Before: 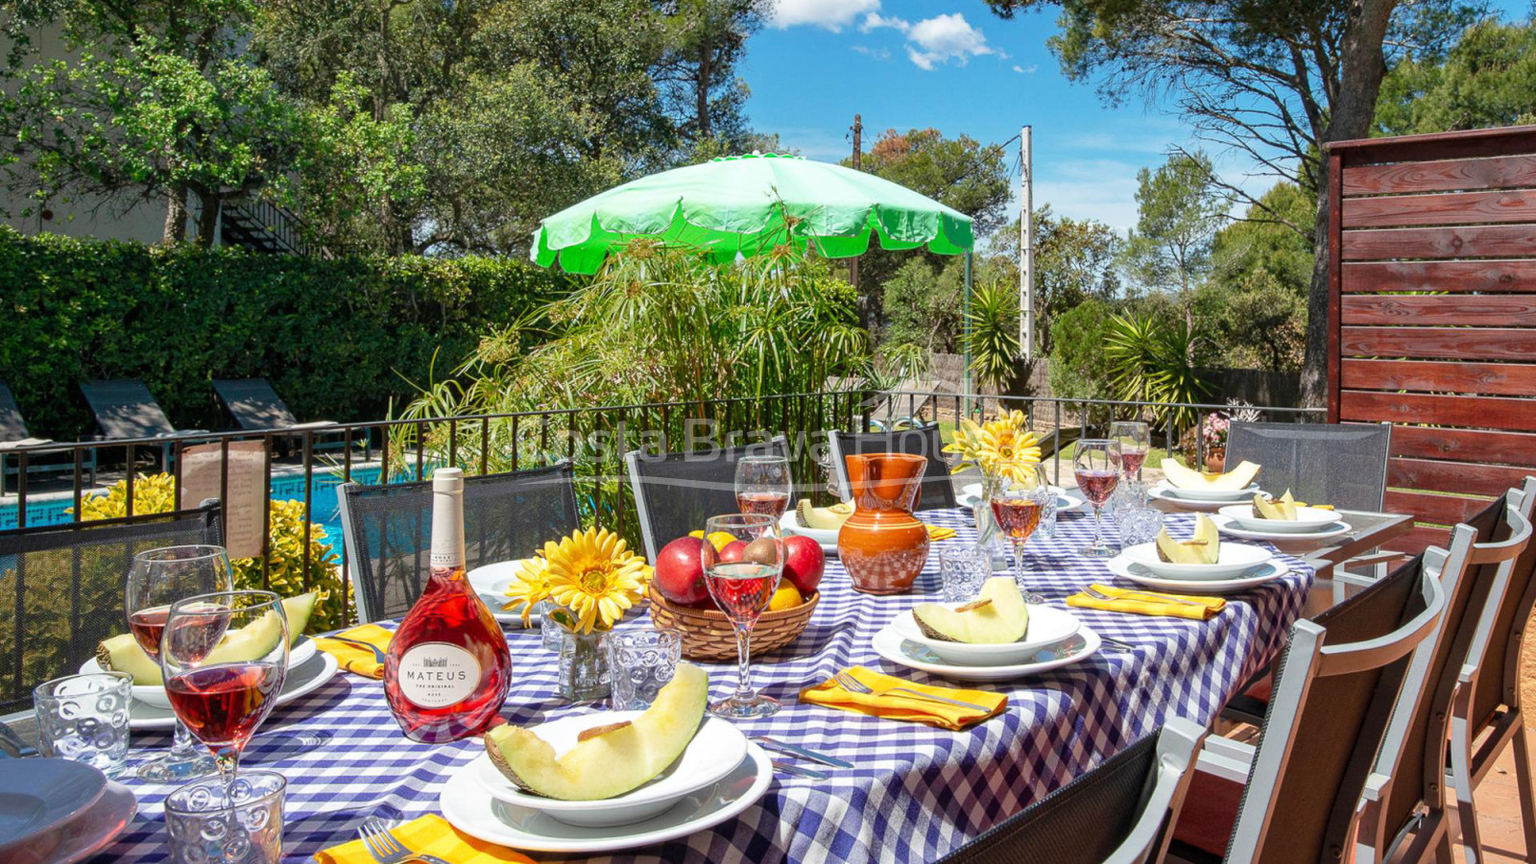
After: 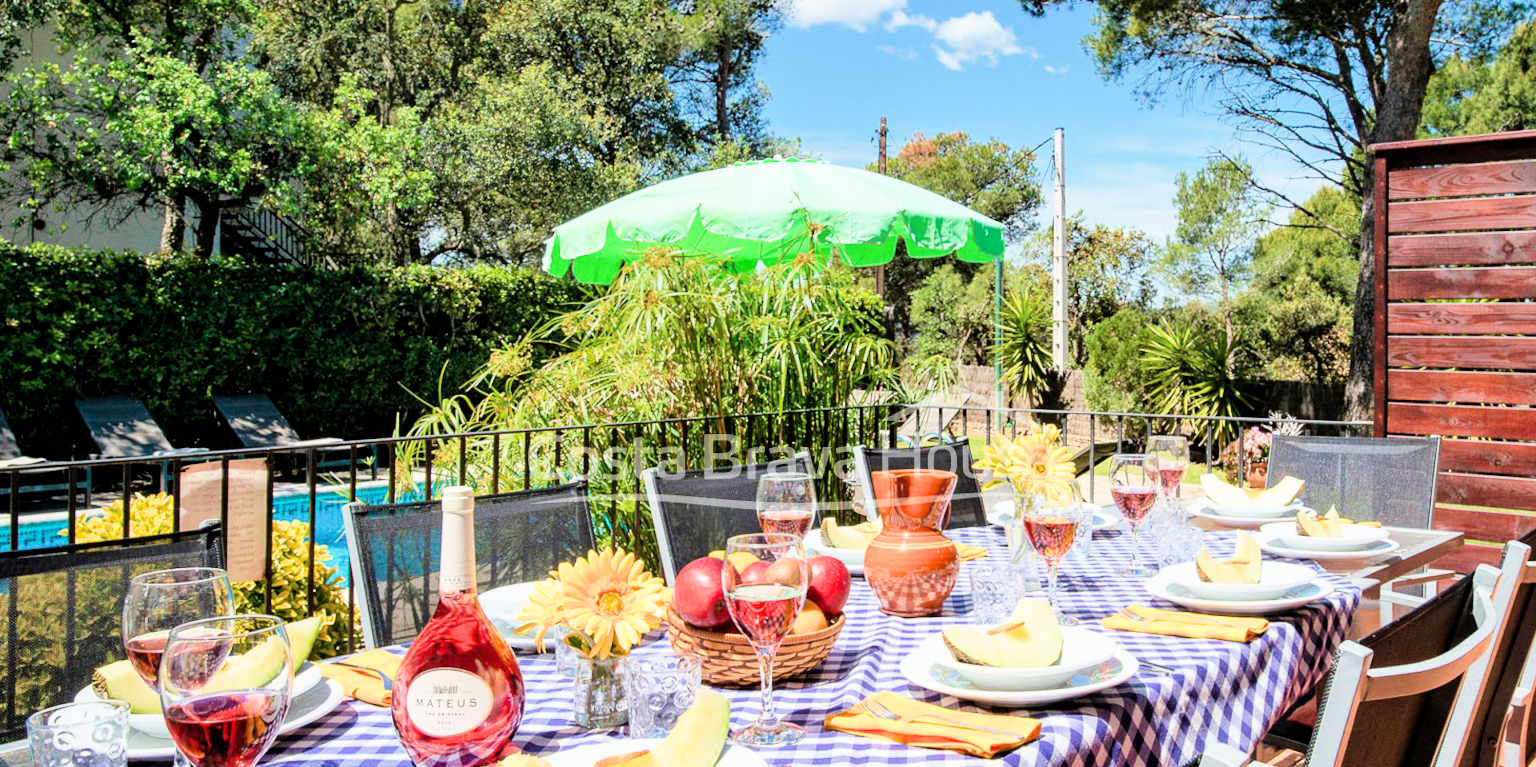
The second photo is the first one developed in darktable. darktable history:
velvia: on, module defaults
crop and rotate: angle 0.2°, left 0.275%, right 3.127%, bottom 14.18%
exposure: black level correction 0, exposure 1 EV, compensate exposure bias true, compensate highlight preservation false
filmic rgb: black relative exposure -5 EV, hardness 2.88, contrast 1.4
